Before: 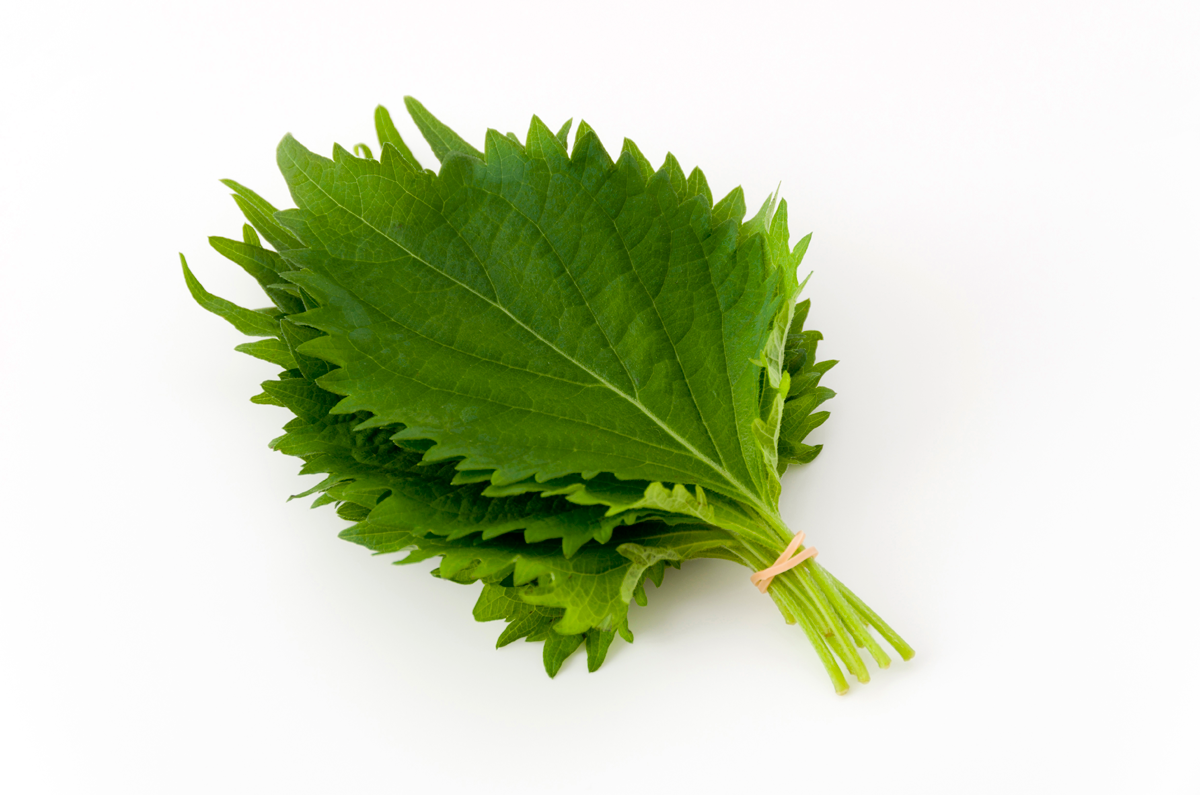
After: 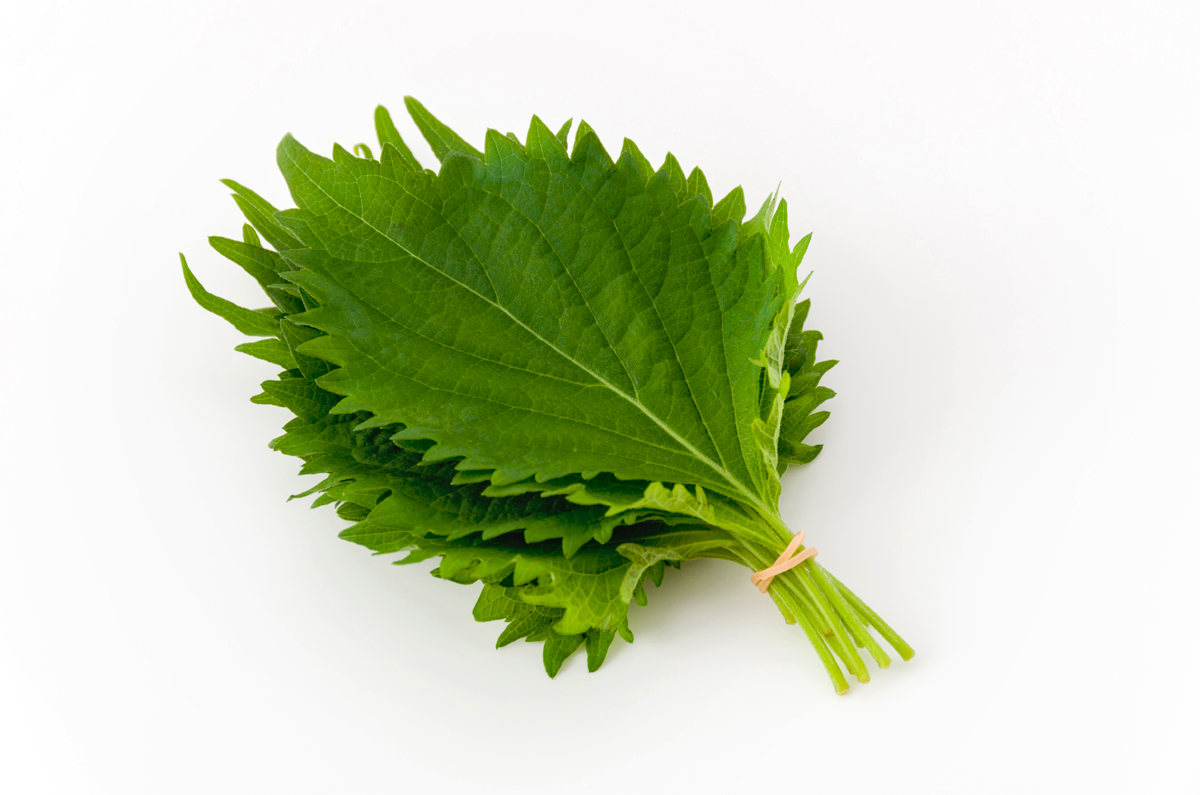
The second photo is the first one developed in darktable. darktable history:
local contrast: detail 110%
haze removal: strength 0.53, distance 0.925, compatibility mode true, adaptive false
